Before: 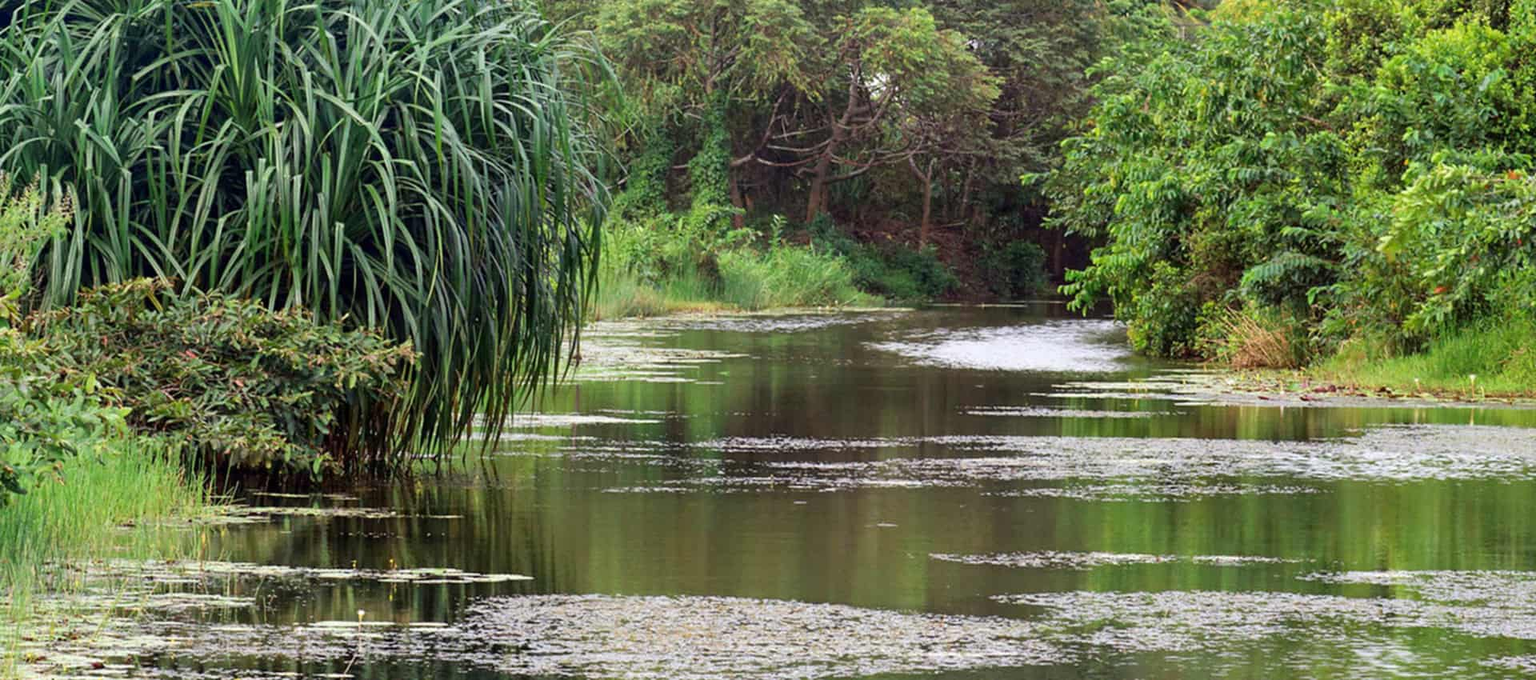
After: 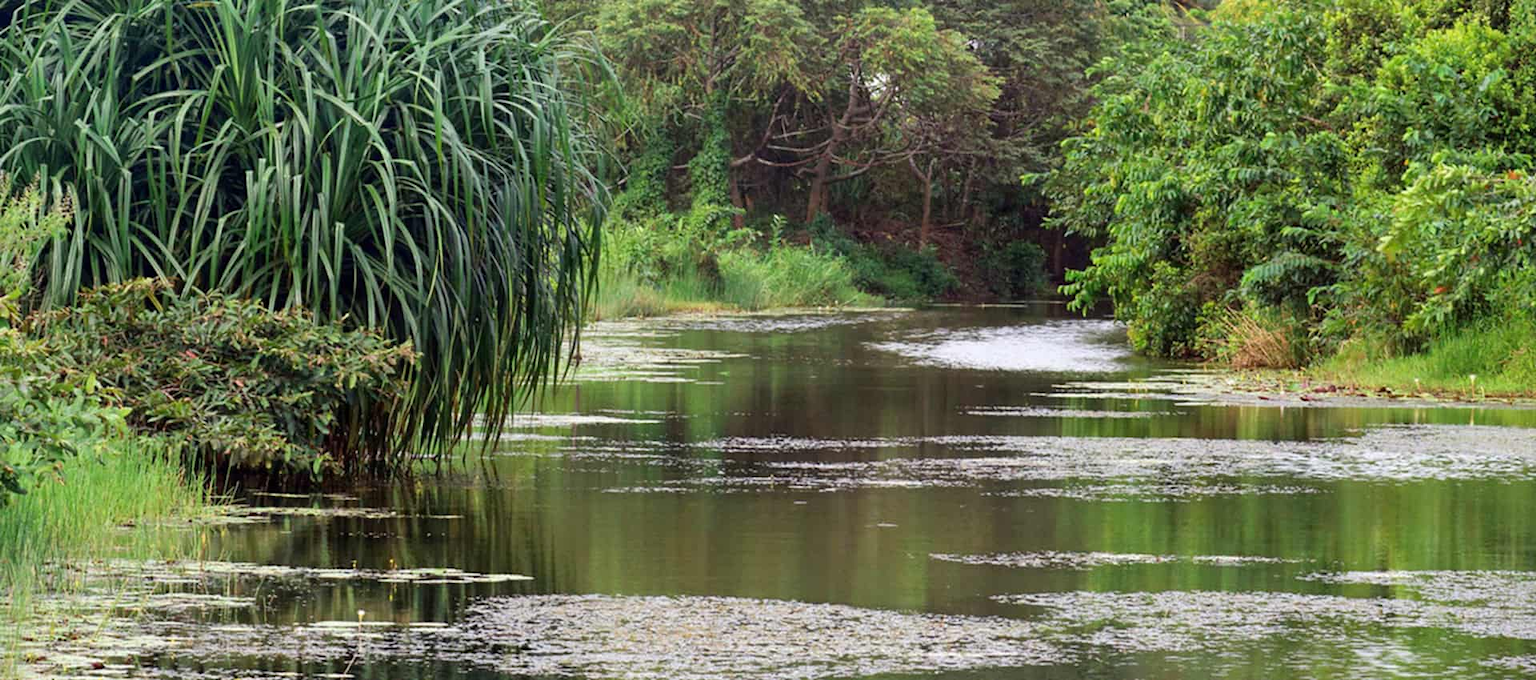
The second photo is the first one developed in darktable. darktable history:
vignetting: fall-off start 99.91%, brightness -0.862
